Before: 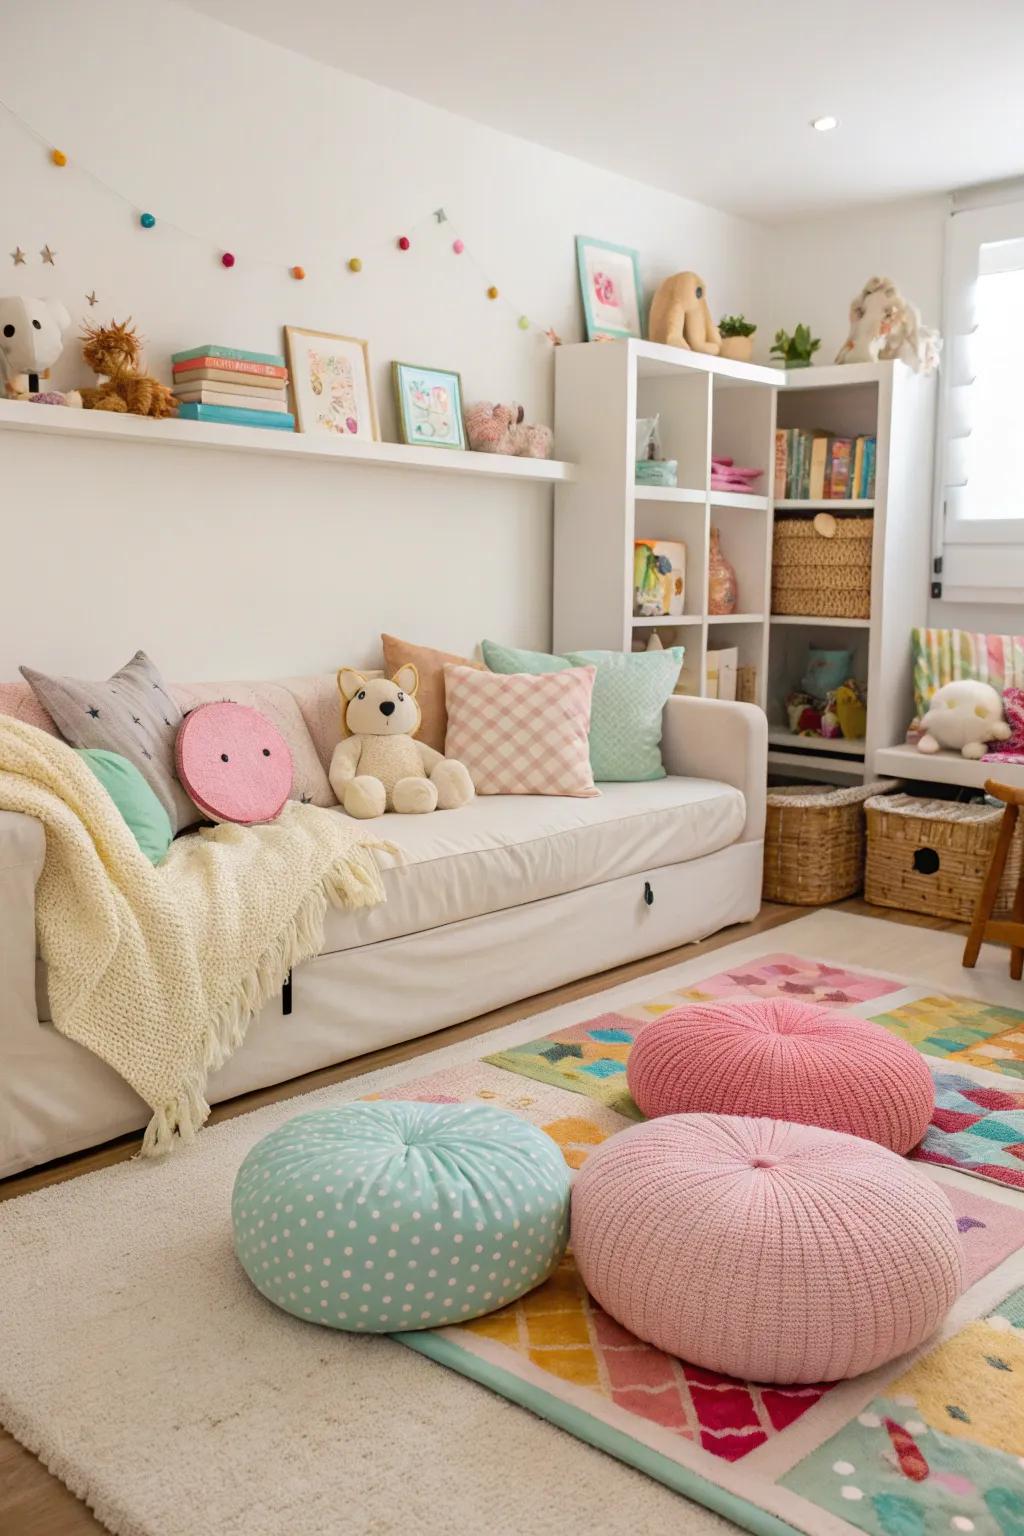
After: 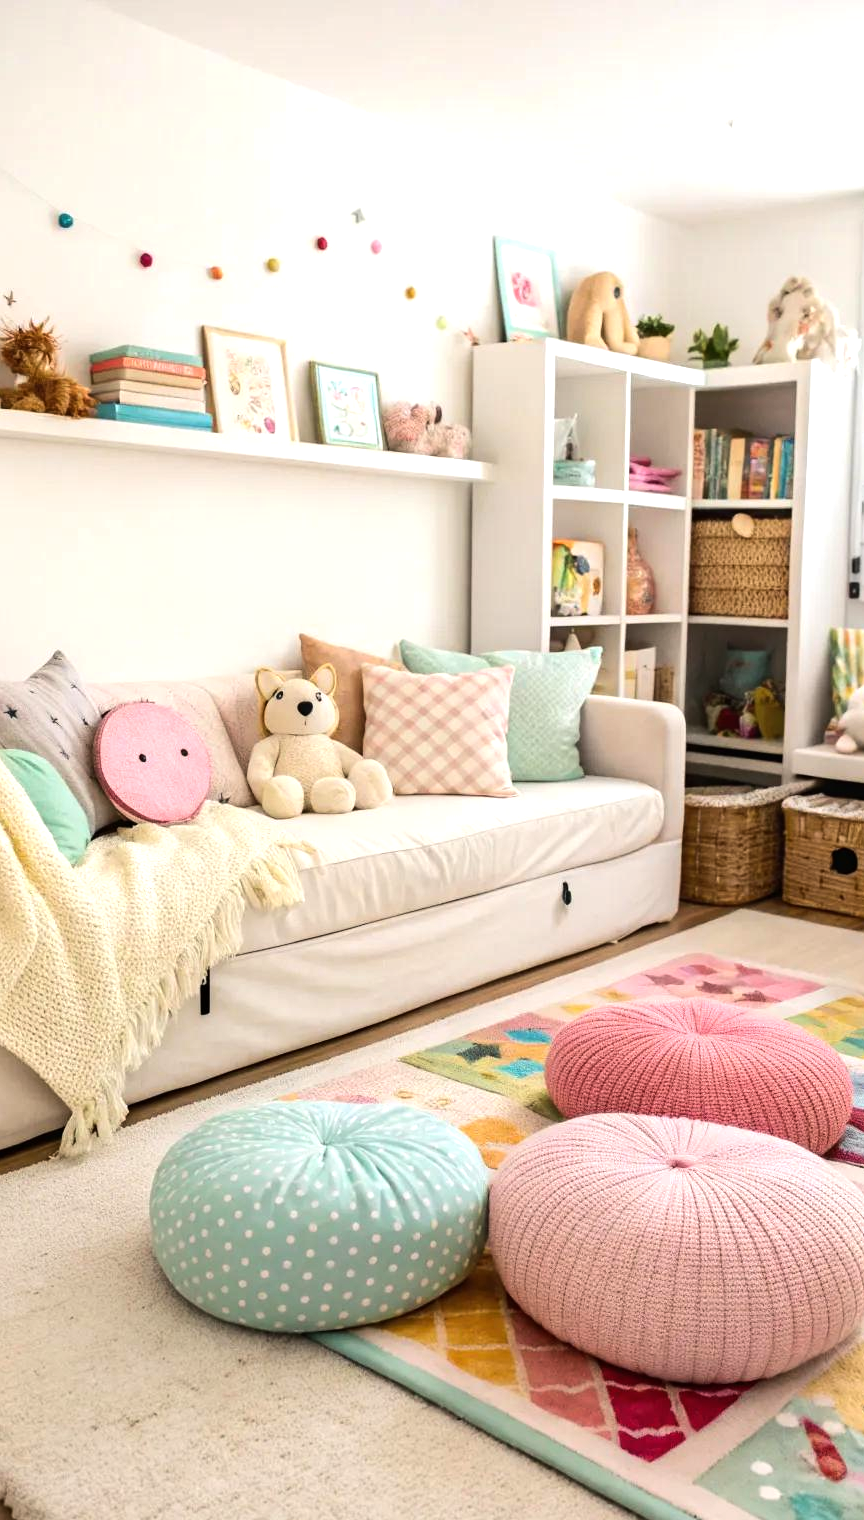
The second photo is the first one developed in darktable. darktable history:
tone equalizer: -8 EV -0.75 EV, -7 EV -0.7 EV, -6 EV -0.6 EV, -5 EV -0.4 EV, -3 EV 0.4 EV, -2 EV 0.6 EV, -1 EV 0.7 EV, +0 EV 0.75 EV, edges refinement/feathering 500, mask exposure compensation -1.57 EV, preserve details no
crop: left 8.026%, right 7.374%
